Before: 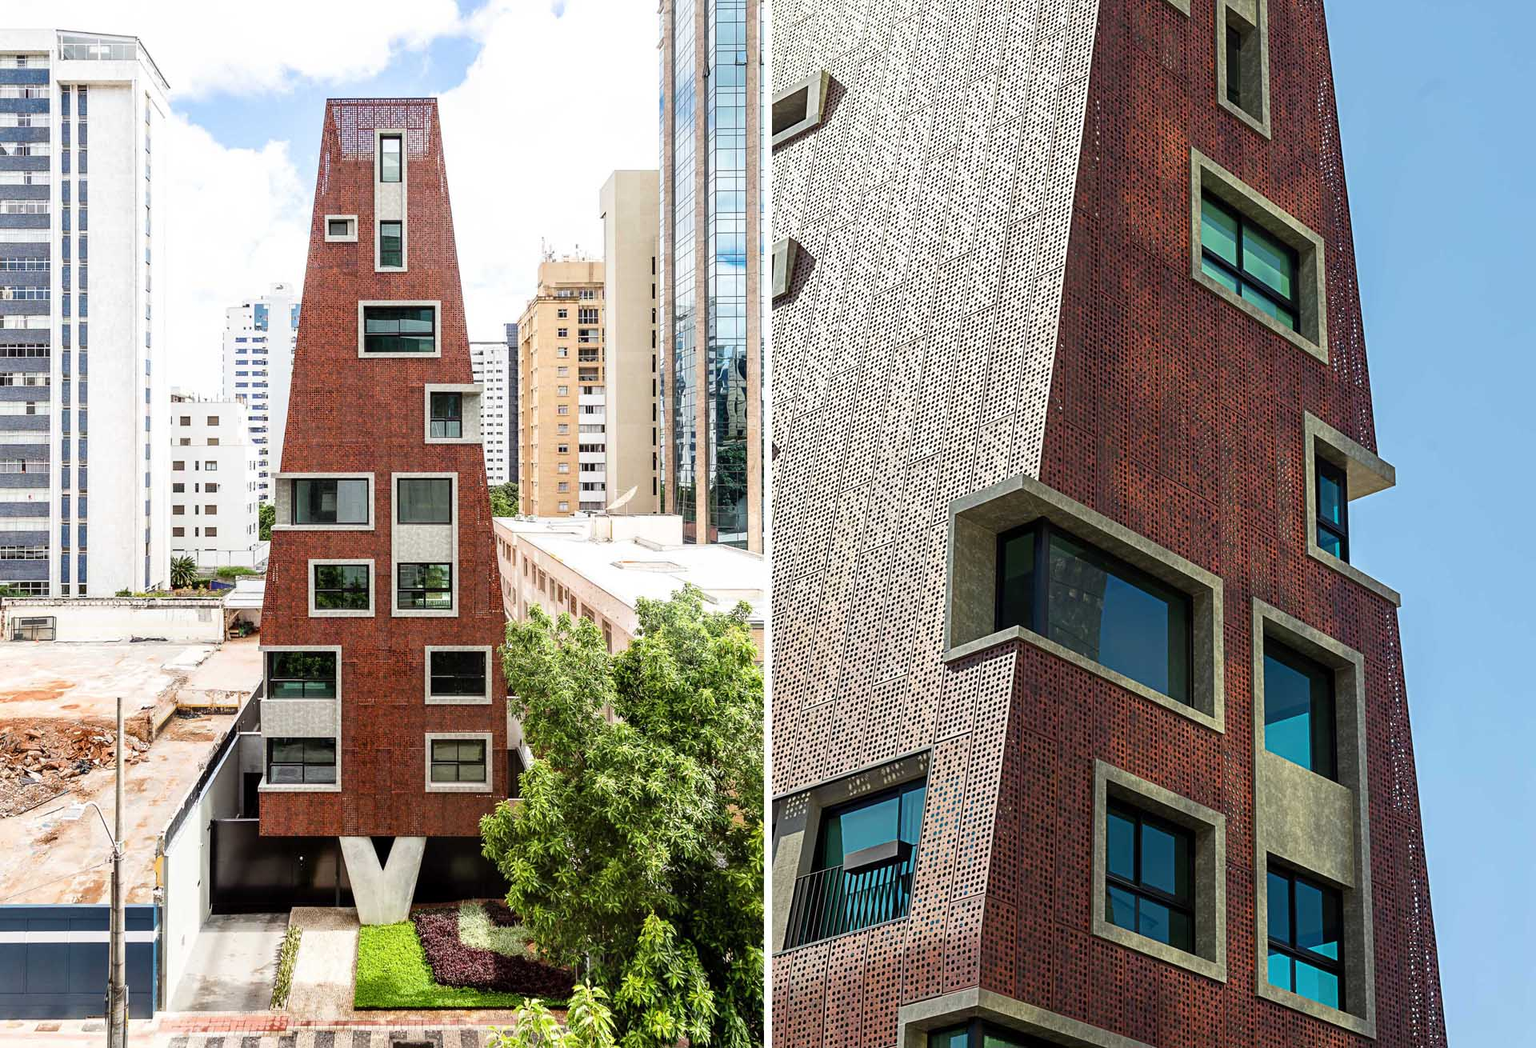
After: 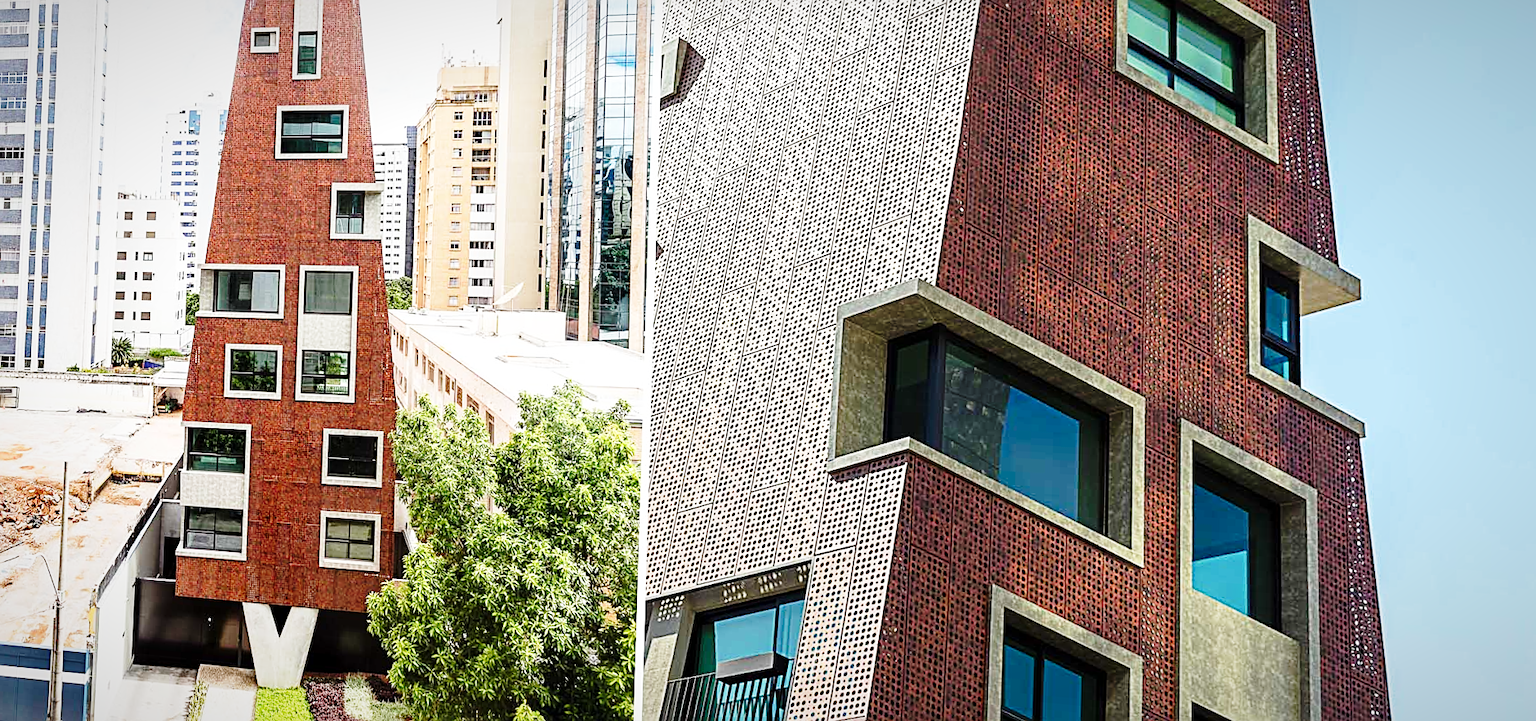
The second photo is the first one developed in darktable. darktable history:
sharpen: on, module defaults
vignetting: fall-off start 80.87%, fall-off radius 61.59%, brightness -0.384, saturation 0.007, center (0, 0.007), automatic ratio true, width/height ratio 1.418
rotate and perspective: rotation 1.69°, lens shift (vertical) -0.023, lens shift (horizontal) -0.291, crop left 0.025, crop right 0.988, crop top 0.092, crop bottom 0.842
exposure: compensate highlight preservation false
base curve: curves: ch0 [(0, 0) (0.028, 0.03) (0.121, 0.232) (0.46, 0.748) (0.859, 0.968) (1, 1)], preserve colors none
crop and rotate: top 15.774%, bottom 5.506%
